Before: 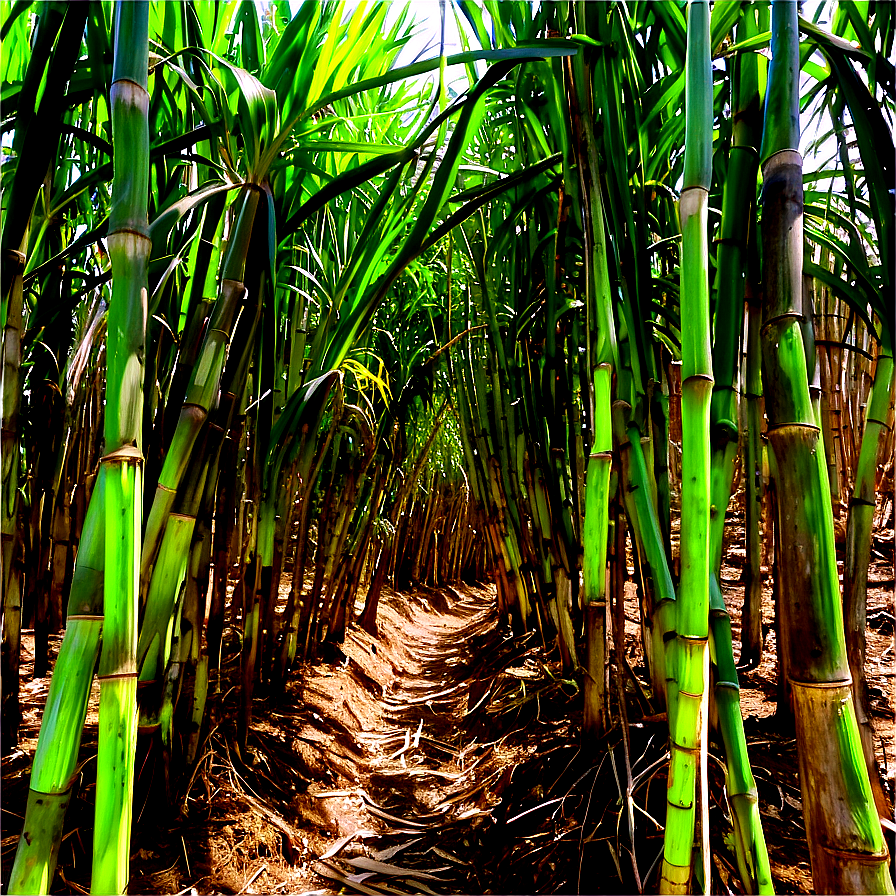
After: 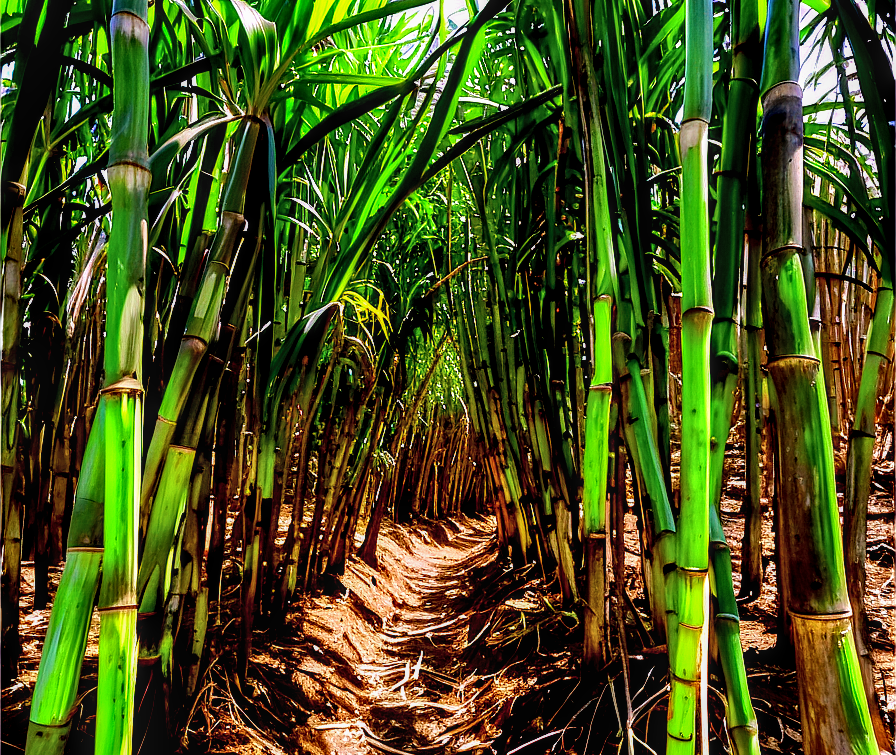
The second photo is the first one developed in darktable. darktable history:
crop: top 7.607%, bottom 8.047%
local contrast: on, module defaults
shadows and highlights: white point adjustment 0.109, highlights -69.4, soften with gaussian
